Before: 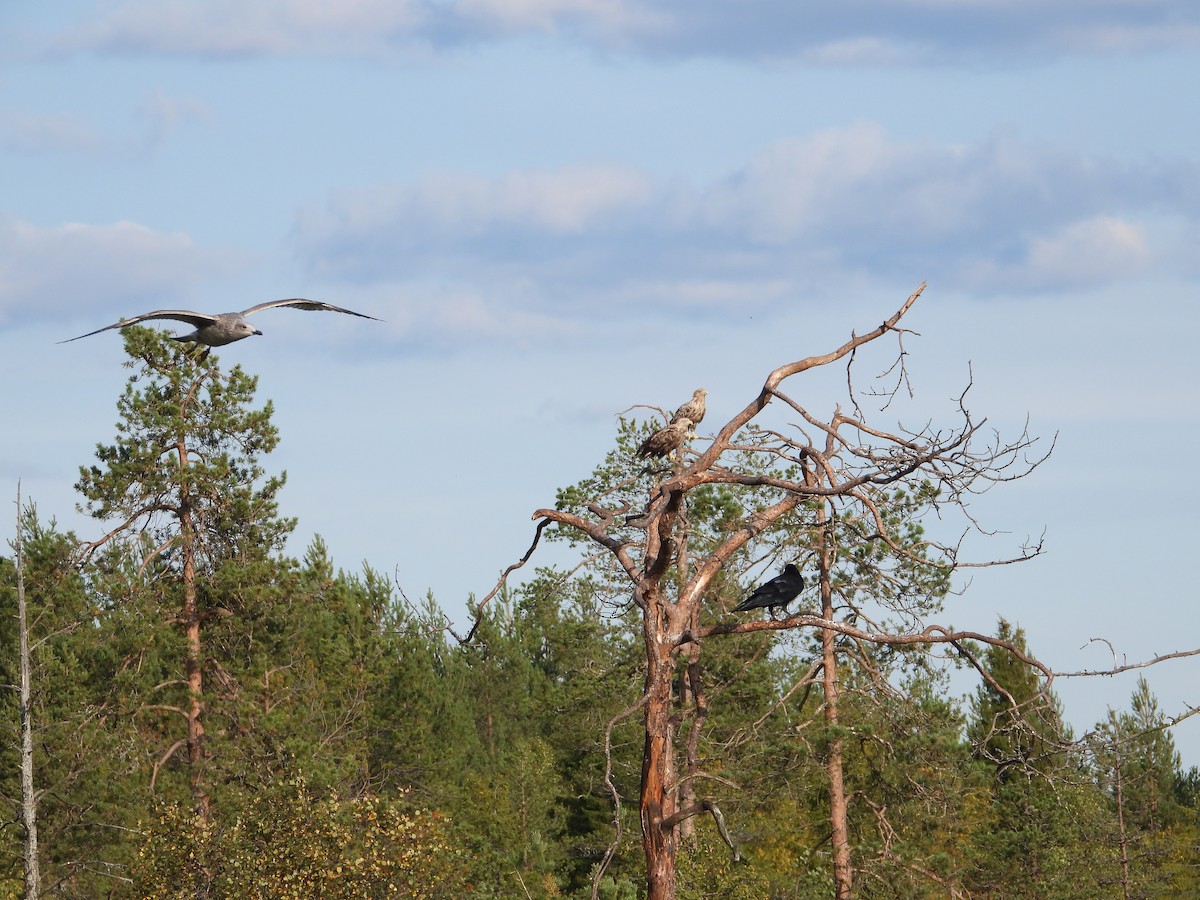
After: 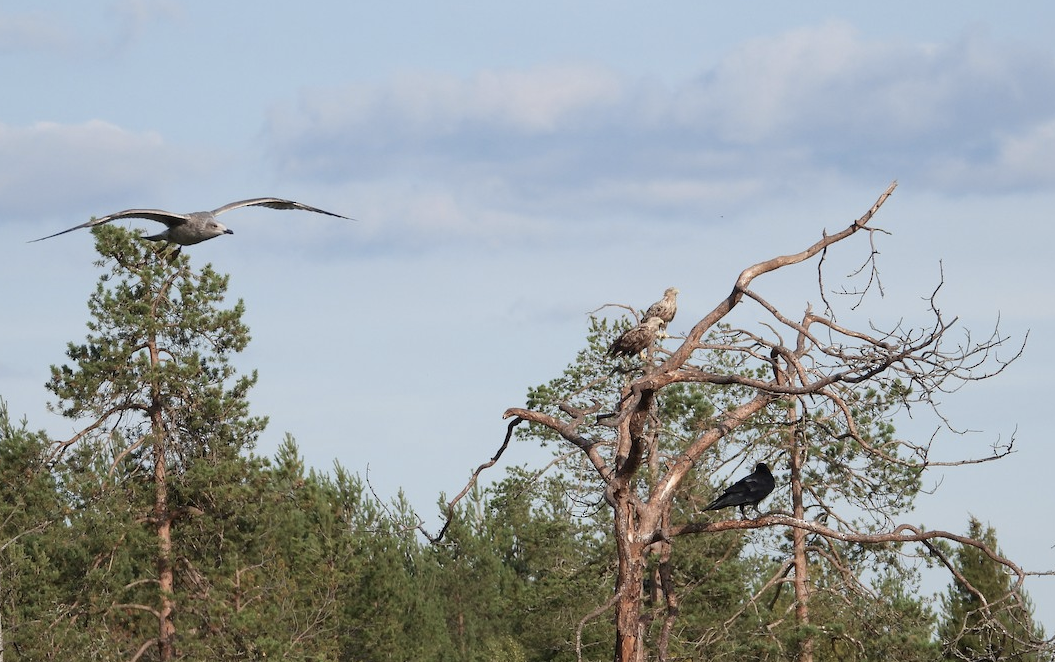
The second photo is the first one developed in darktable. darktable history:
crop and rotate: left 2.425%, top 11.305%, right 9.6%, bottom 15.08%
exposure: black level correction 0.001, compensate highlight preservation false
color balance: input saturation 80.07%
